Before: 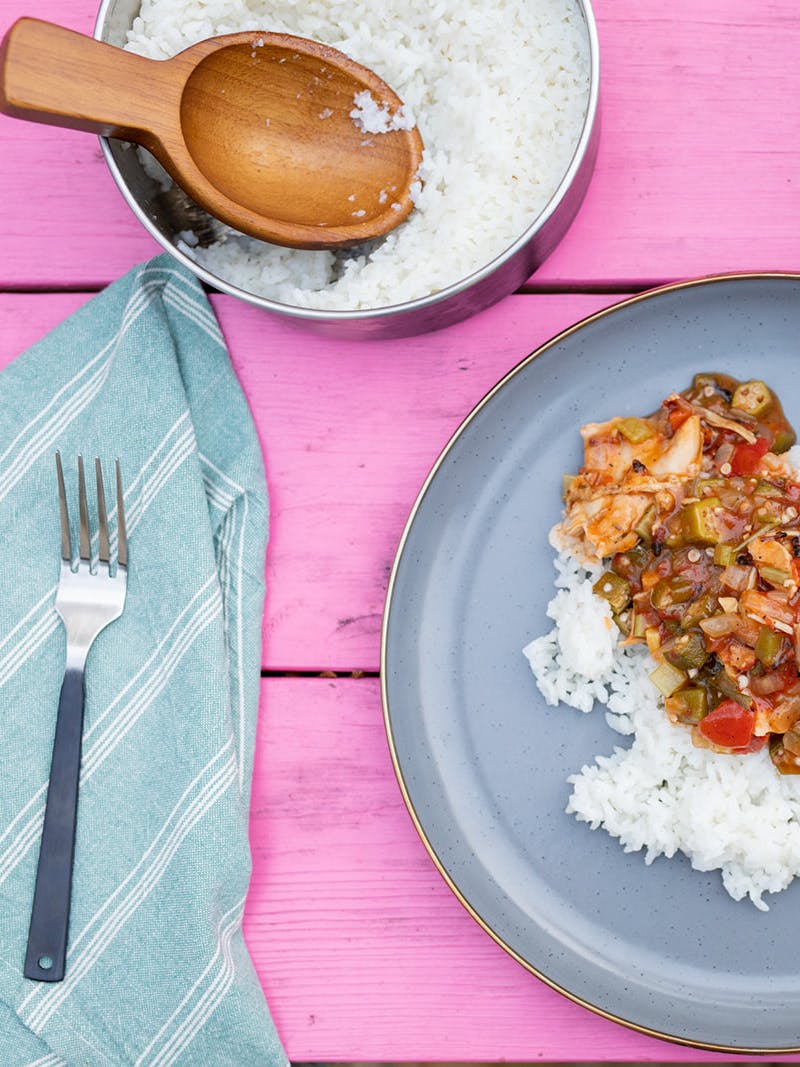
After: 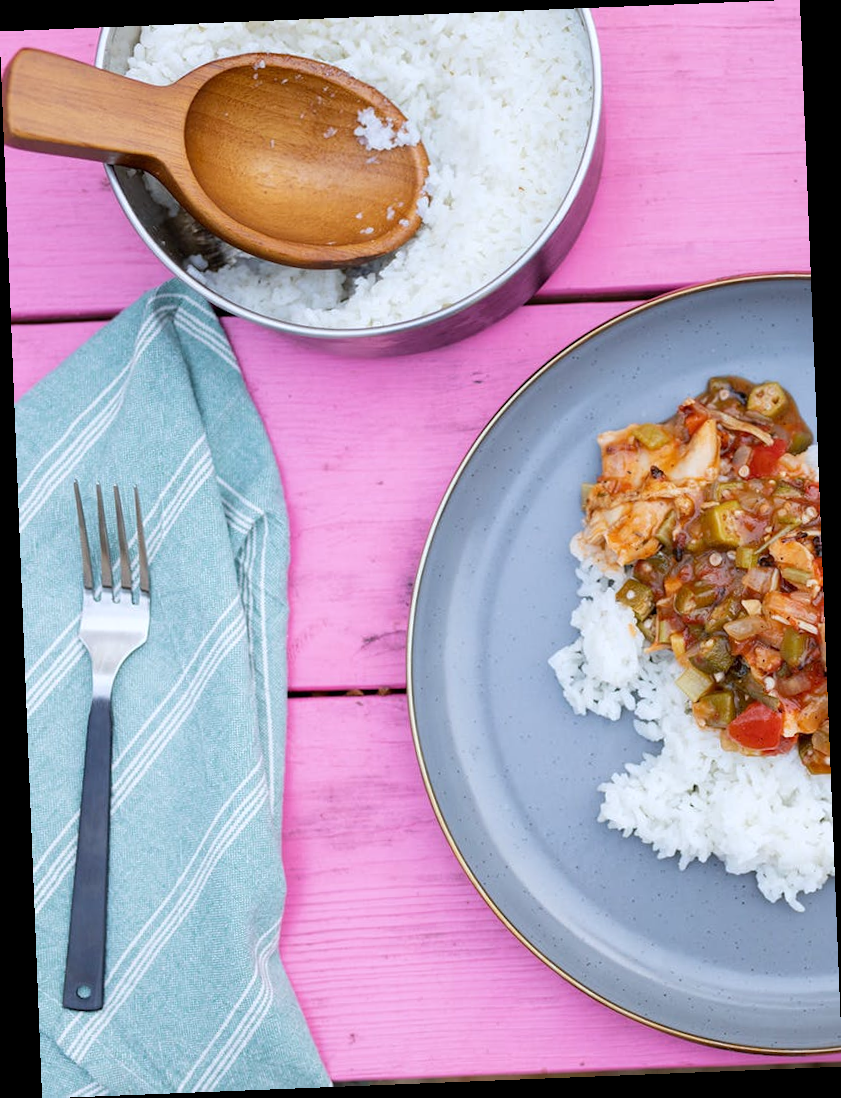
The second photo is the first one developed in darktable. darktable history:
rotate and perspective: rotation -2.29°, automatic cropping off
white balance: red 0.974, blue 1.044
